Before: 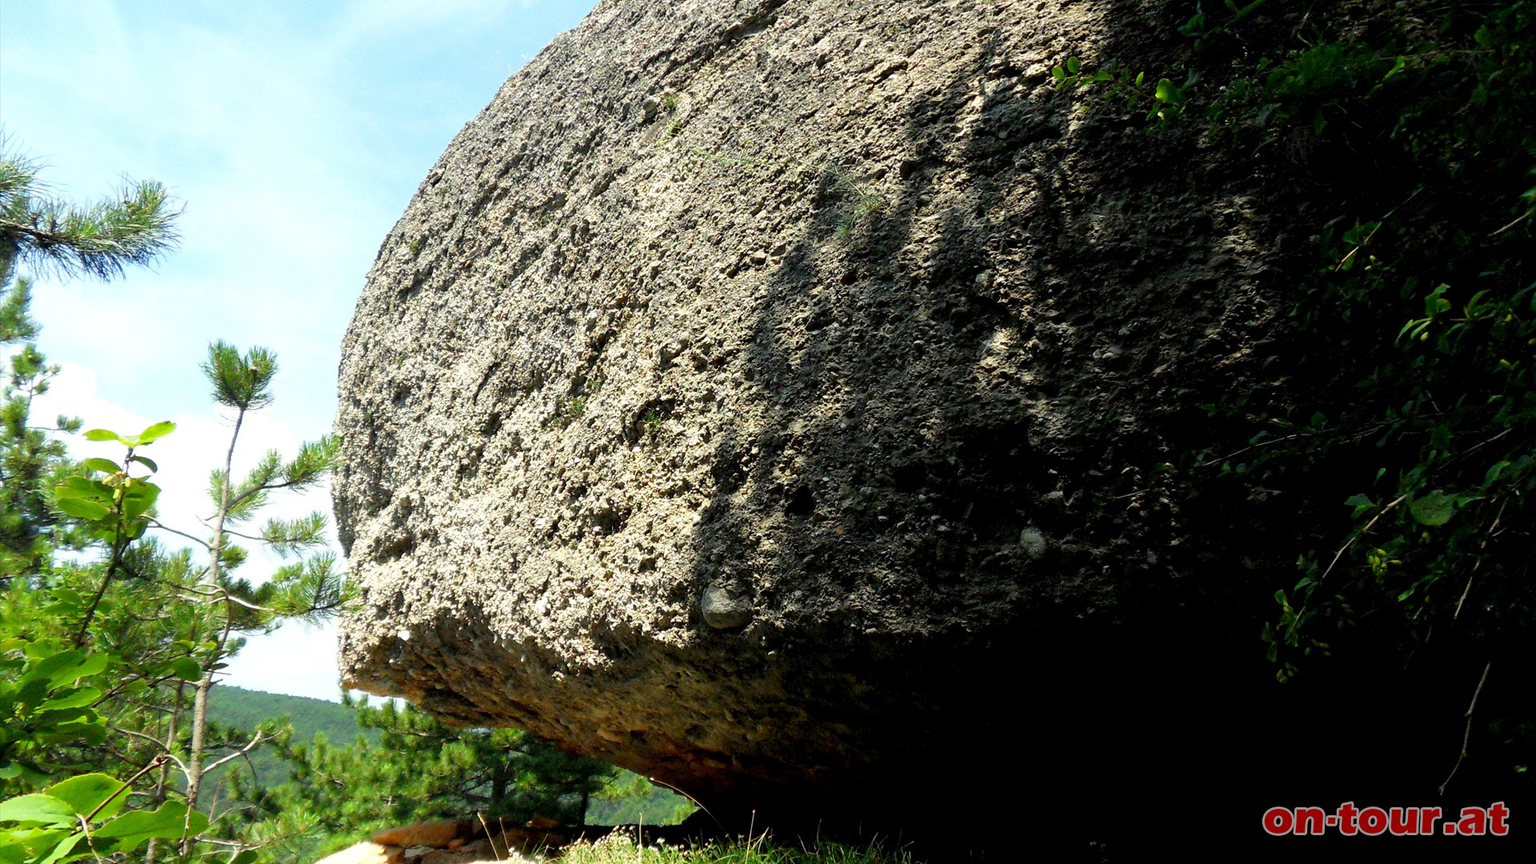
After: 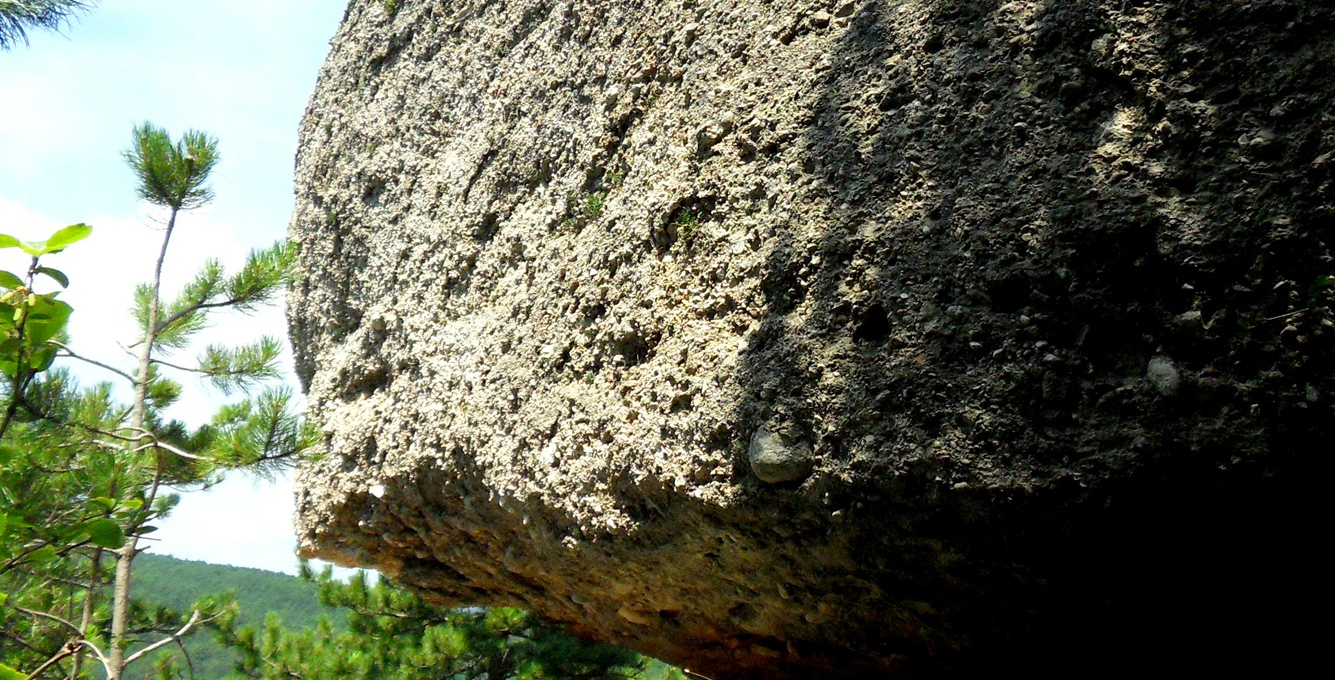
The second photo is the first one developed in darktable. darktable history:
crop: left 6.699%, top 28.071%, right 23.735%, bottom 8.921%
